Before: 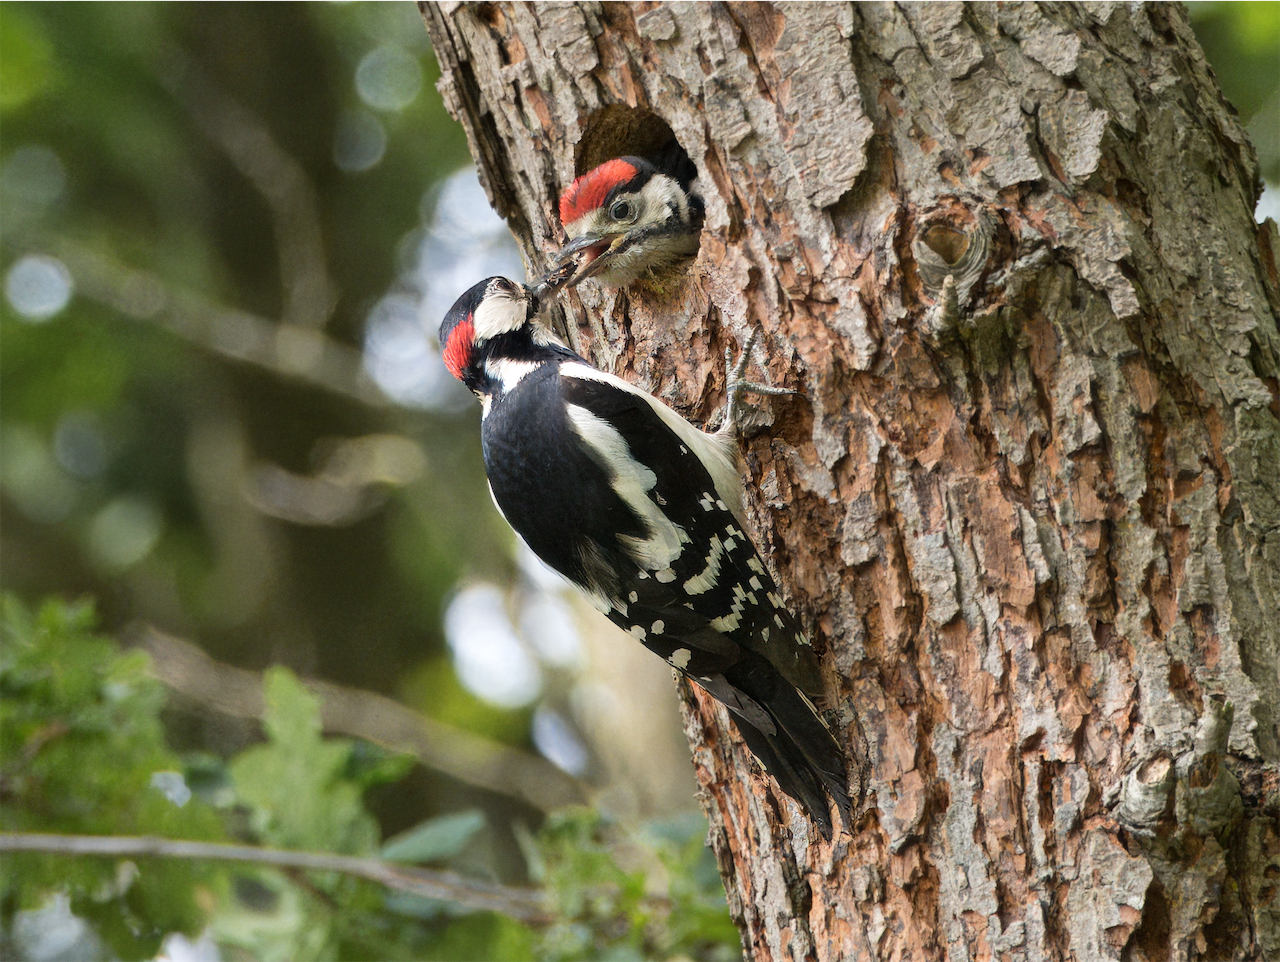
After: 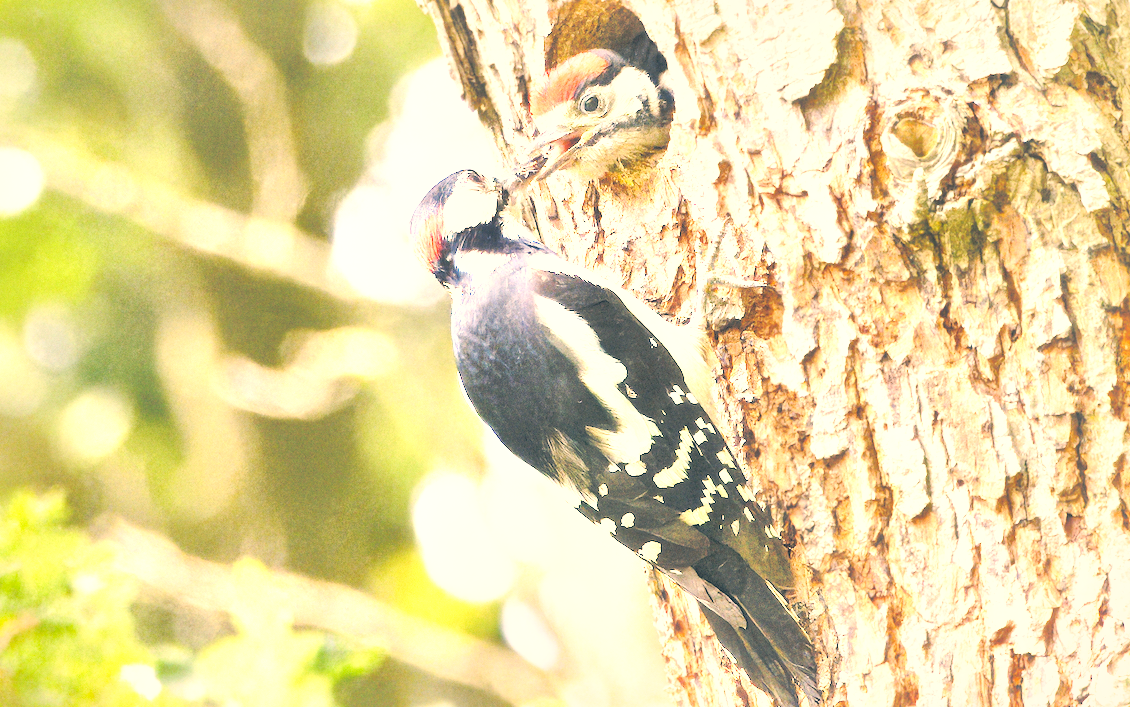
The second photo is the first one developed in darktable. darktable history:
local contrast: mode bilateral grid, contrast 69, coarseness 75, detail 181%, midtone range 0.2
contrast brightness saturation: brightness 0.987
crop and rotate: left 2.351%, top 11.197%, right 9.365%, bottom 15.248%
shadows and highlights: shadows 25.77, highlights -25.75
base curve: curves: ch0 [(0, 0) (0.032, 0.037) (0.105, 0.228) (0.435, 0.76) (0.856, 0.983) (1, 1)], preserve colors none
exposure: black level correction 0, exposure 1.379 EV, compensate highlight preservation false
color correction: highlights a* 10.31, highlights b* 14.51, shadows a* -10.34, shadows b* -15.06
